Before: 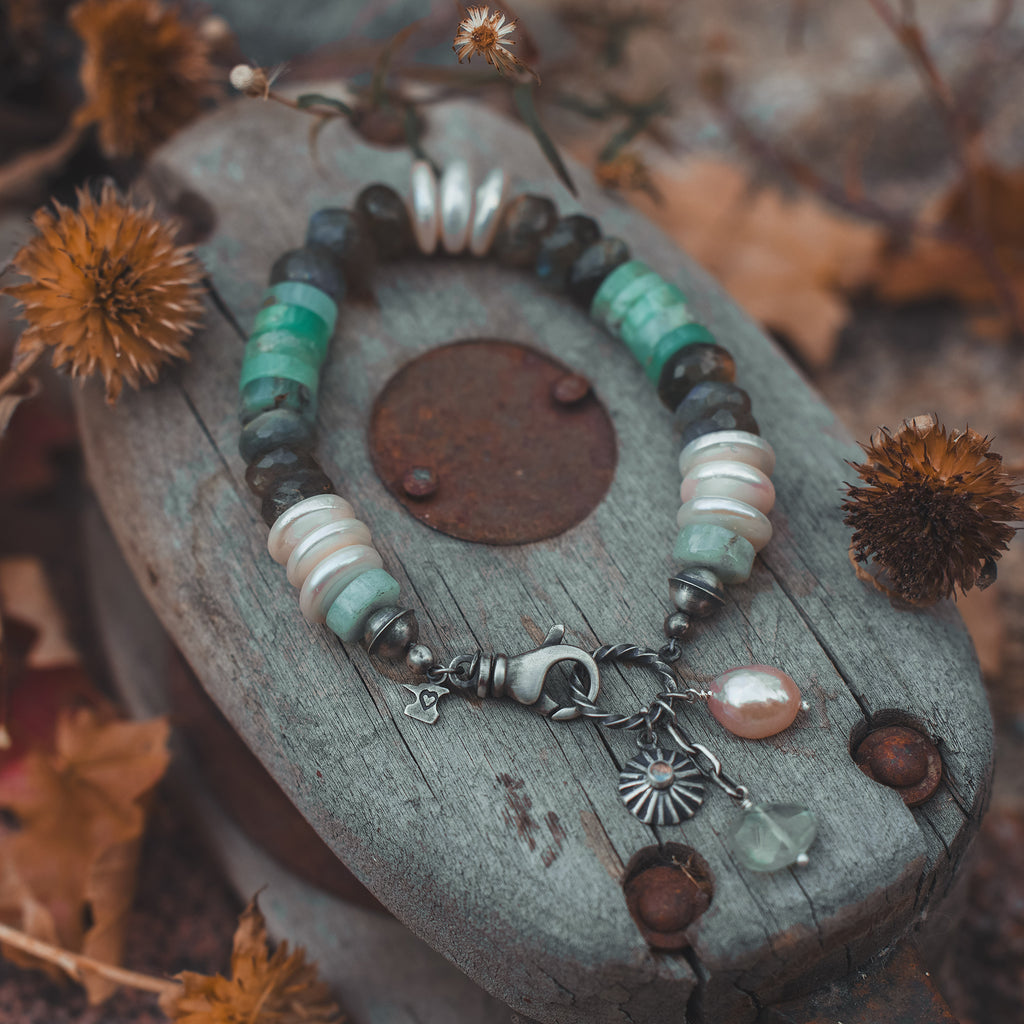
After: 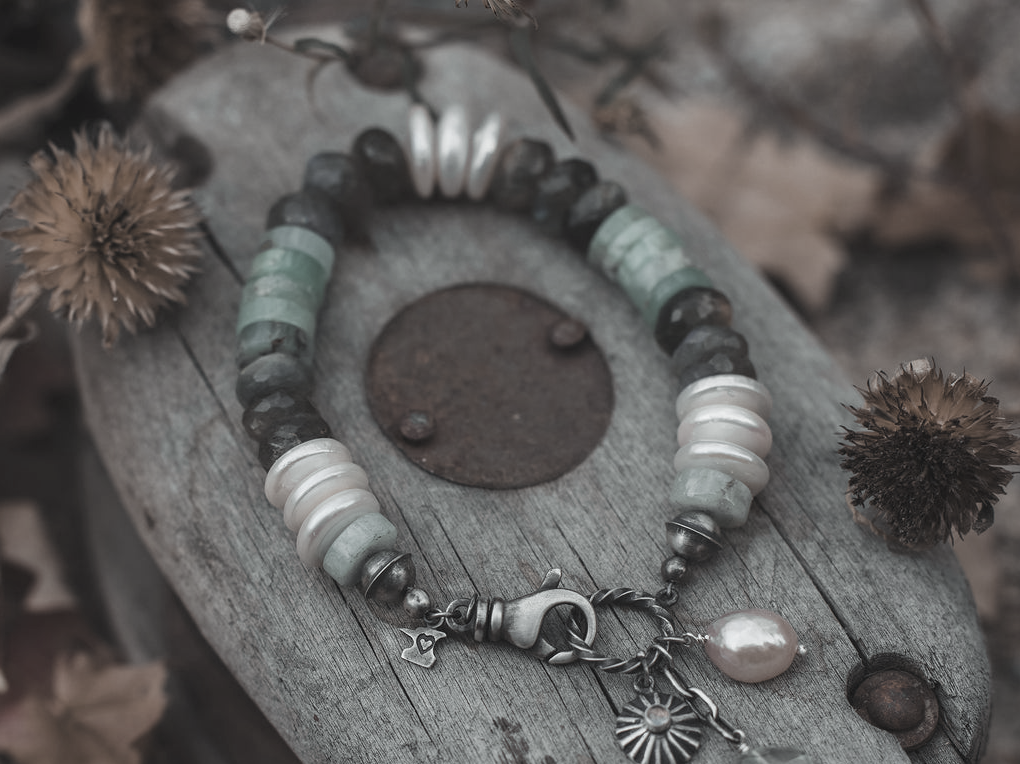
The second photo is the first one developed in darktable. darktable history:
crop: left 0.362%, top 5.48%, bottom 19.831%
color correction: highlights b* 0.001, saturation 0.256
